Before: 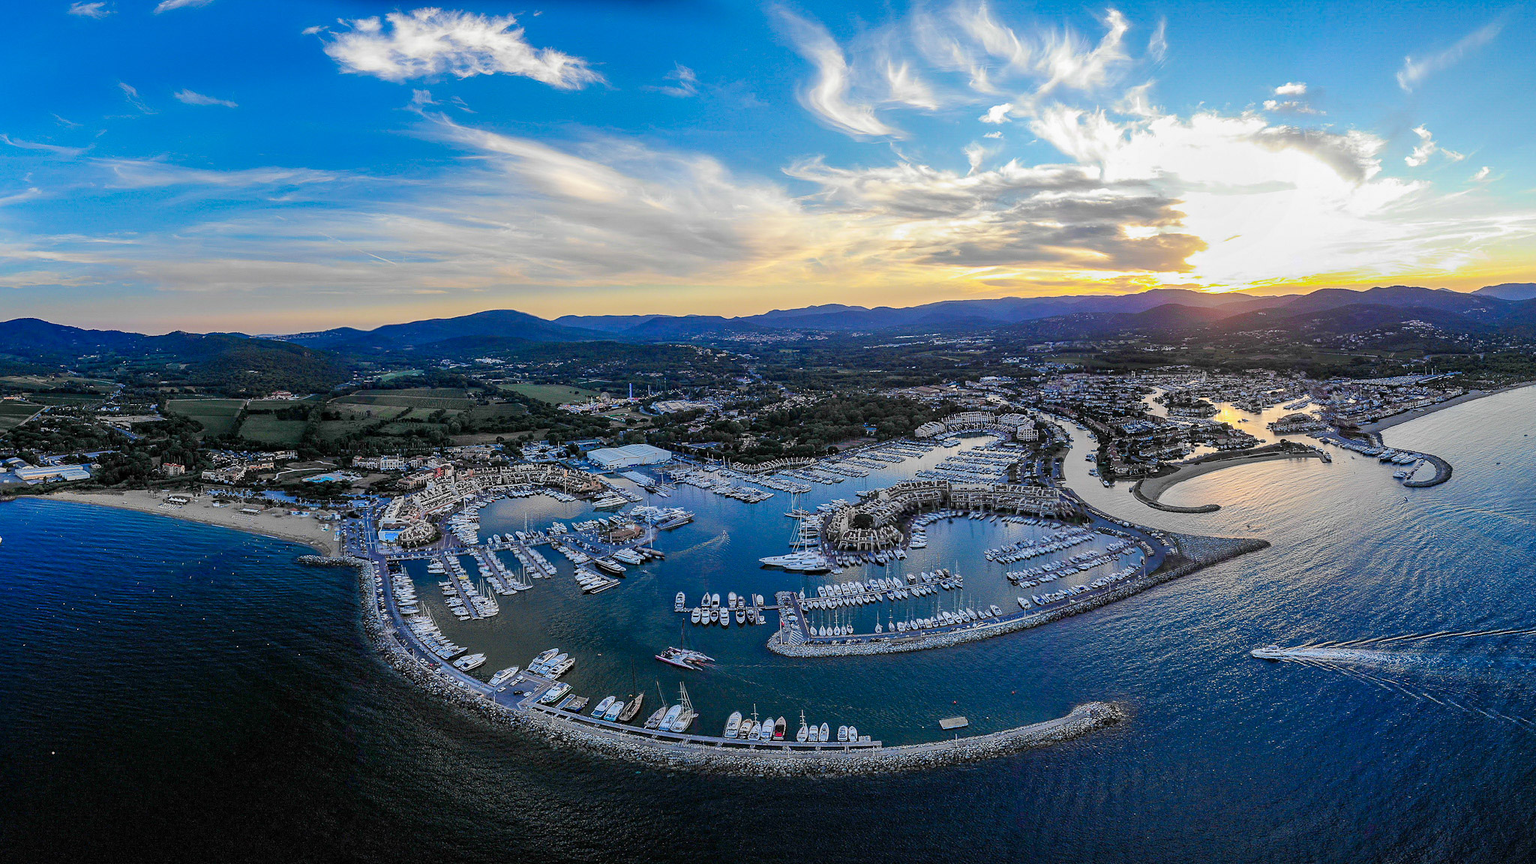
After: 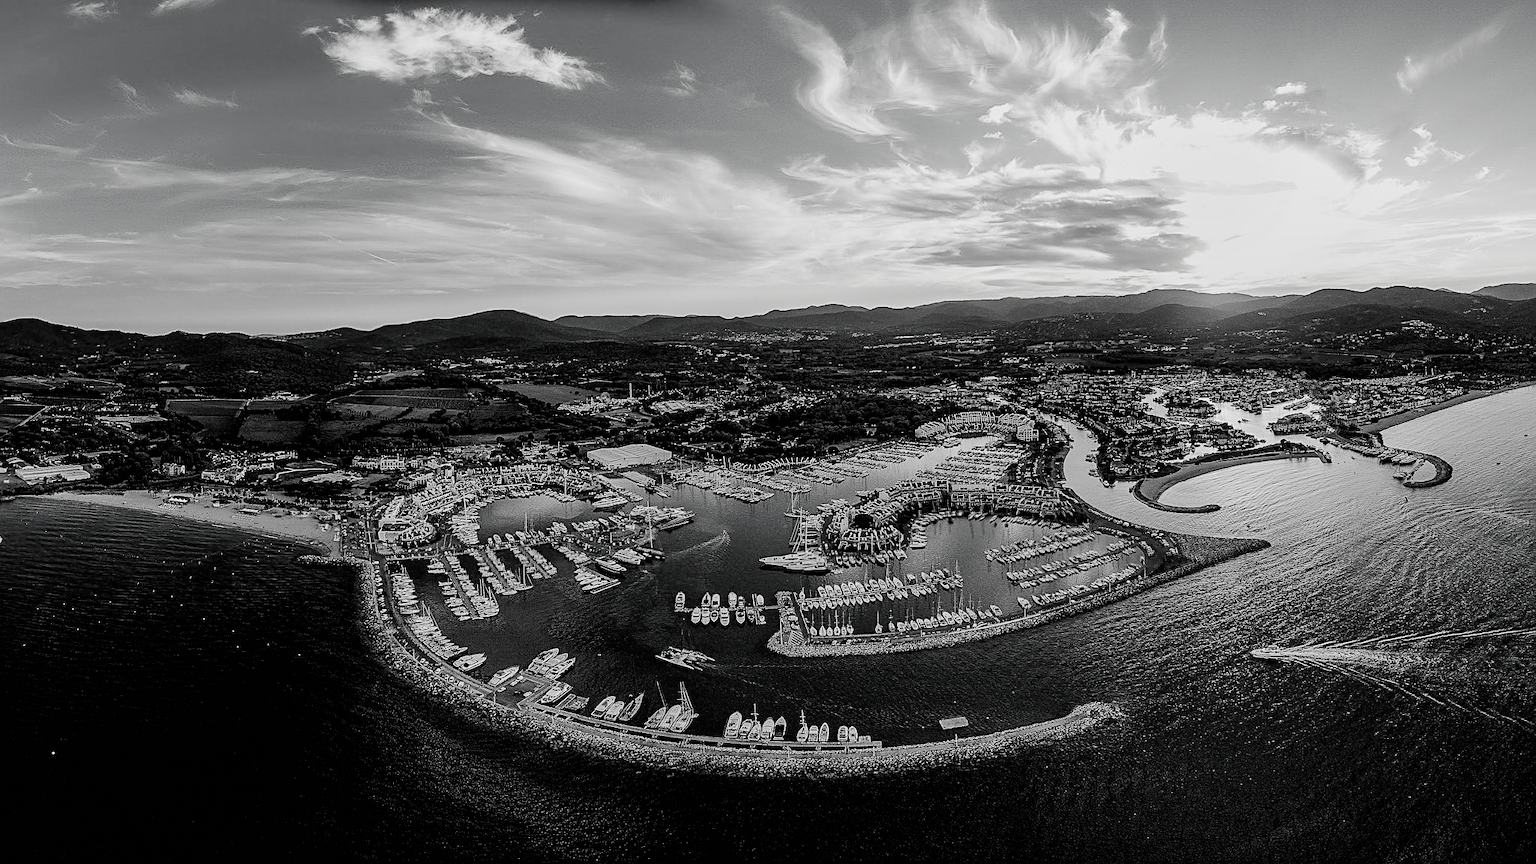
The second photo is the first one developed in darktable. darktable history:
filmic rgb: black relative exposure -5 EV, white relative exposure 3.51 EV, hardness 3.18, contrast 1.297, highlights saturation mix -49.48%, preserve chrominance no, color science v5 (2021)
sharpen: on, module defaults
